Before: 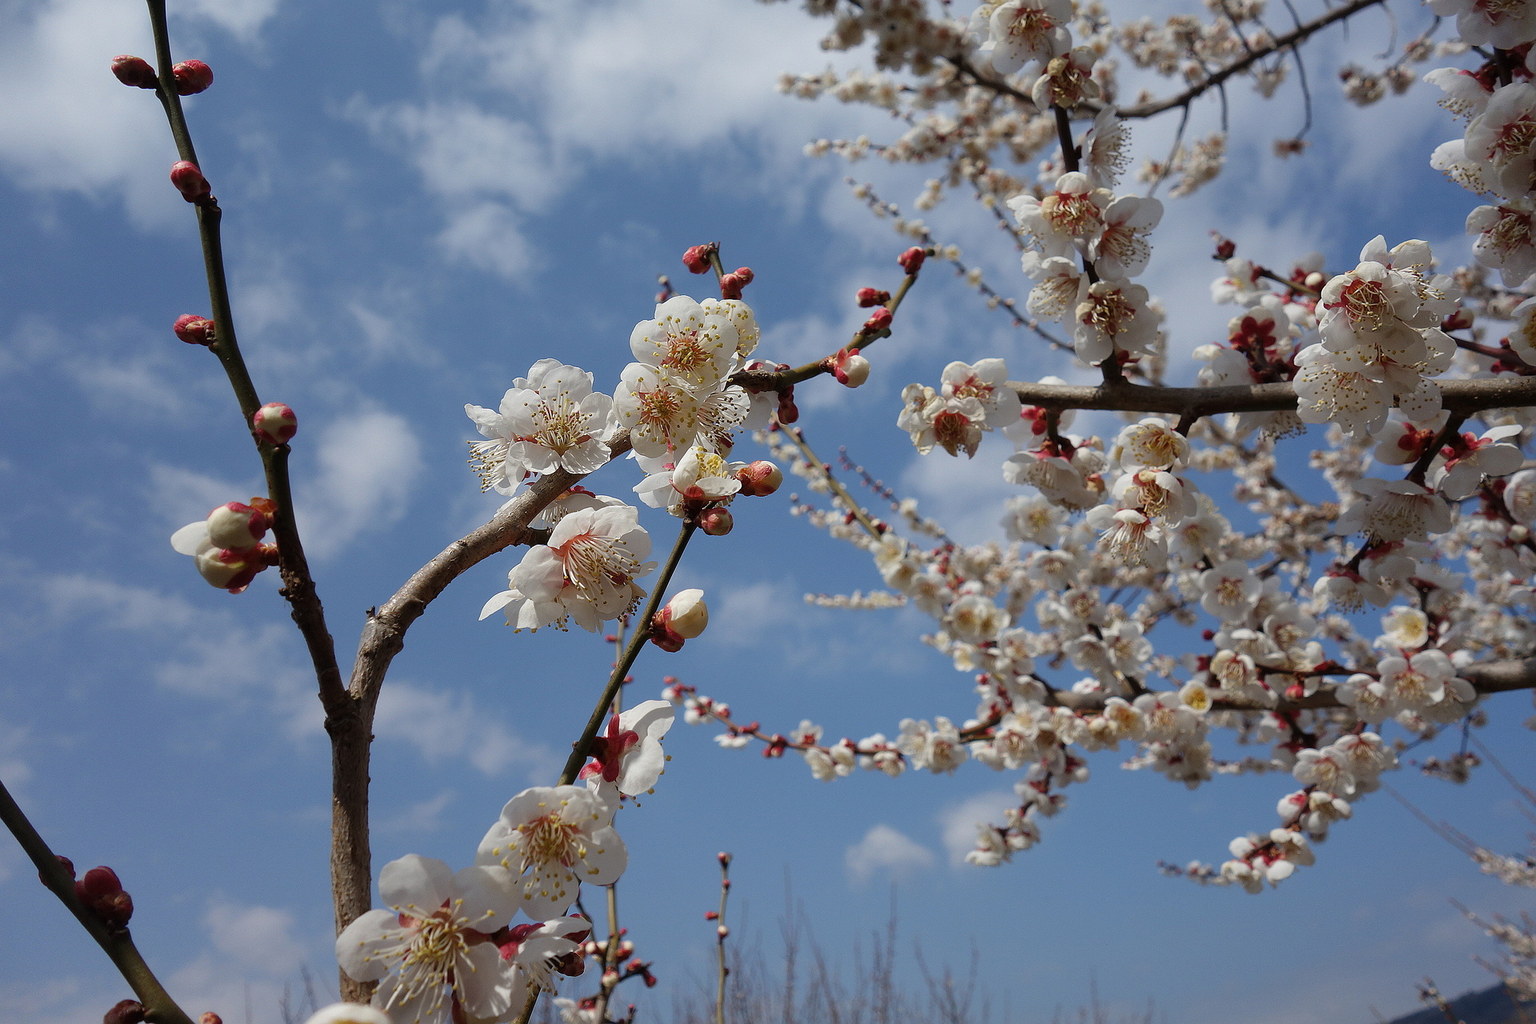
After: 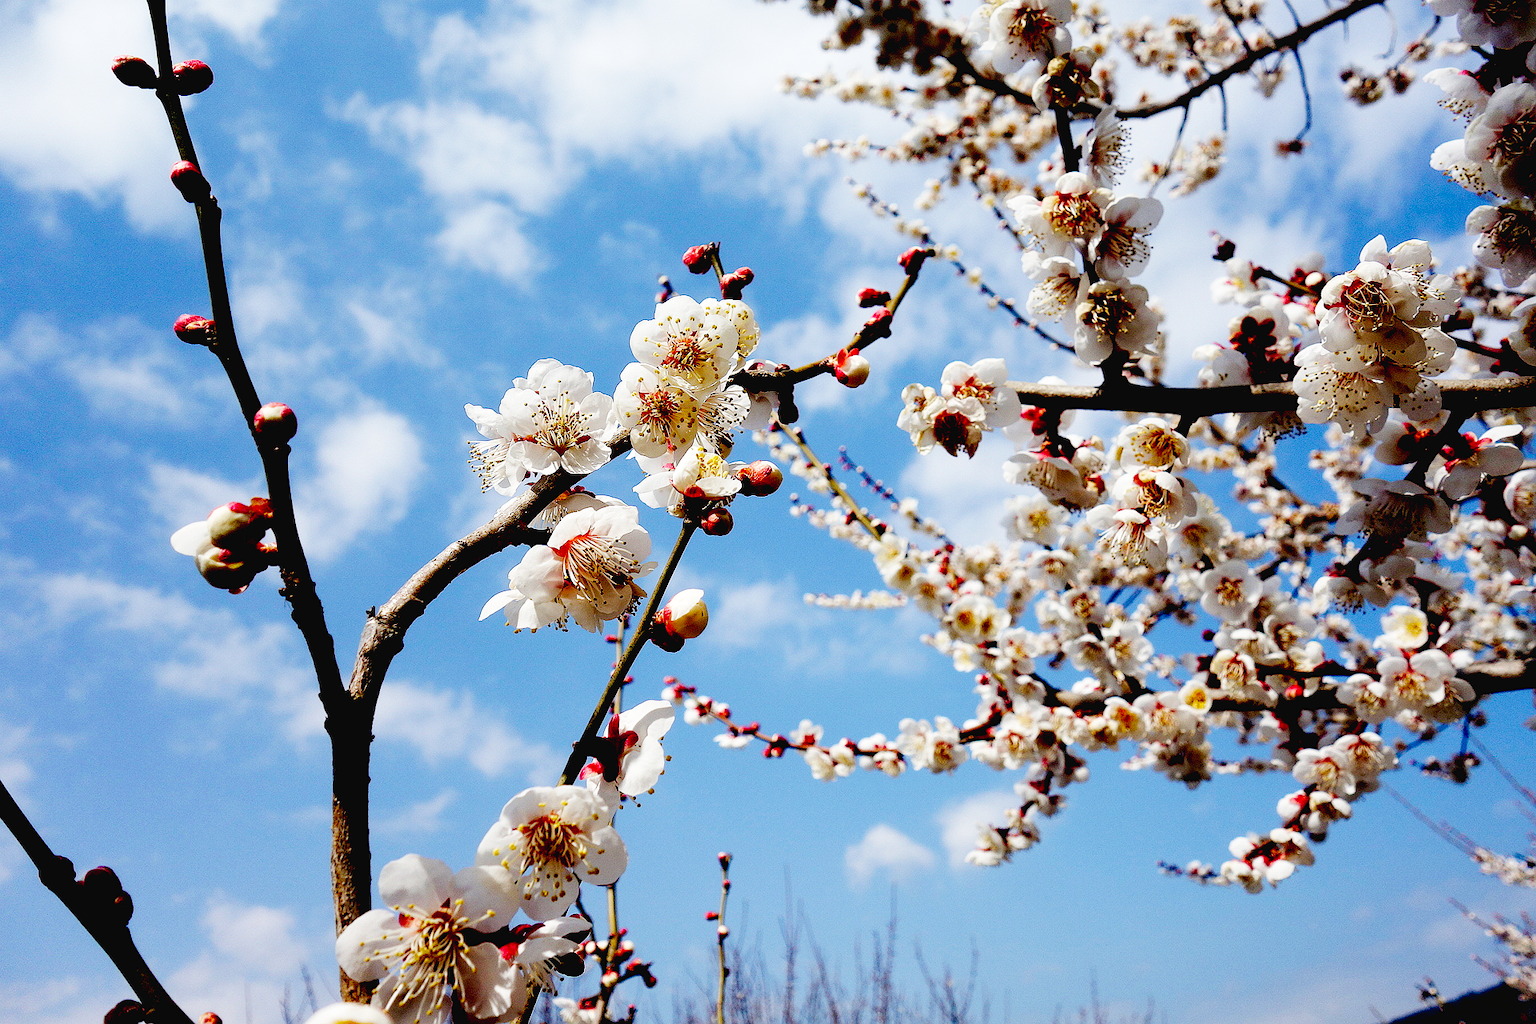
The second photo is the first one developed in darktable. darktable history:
exposure: black level correction 0.048, exposure 0.012 EV, compensate highlight preservation false
base curve: curves: ch0 [(0, 0.003) (0.001, 0.002) (0.006, 0.004) (0.02, 0.022) (0.048, 0.086) (0.094, 0.234) (0.162, 0.431) (0.258, 0.629) (0.385, 0.8) (0.548, 0.918) (0.751, 0.988) (1, 1)], preserve colors none
